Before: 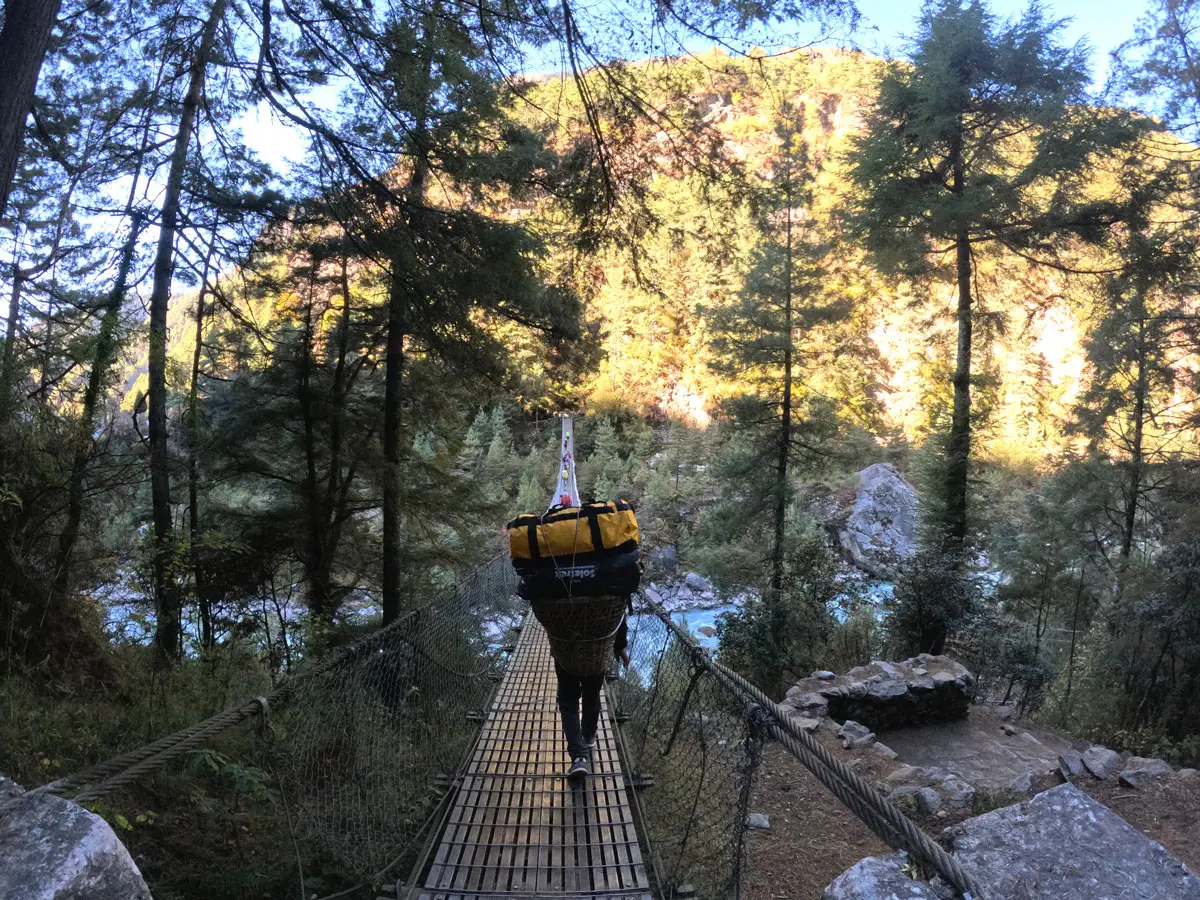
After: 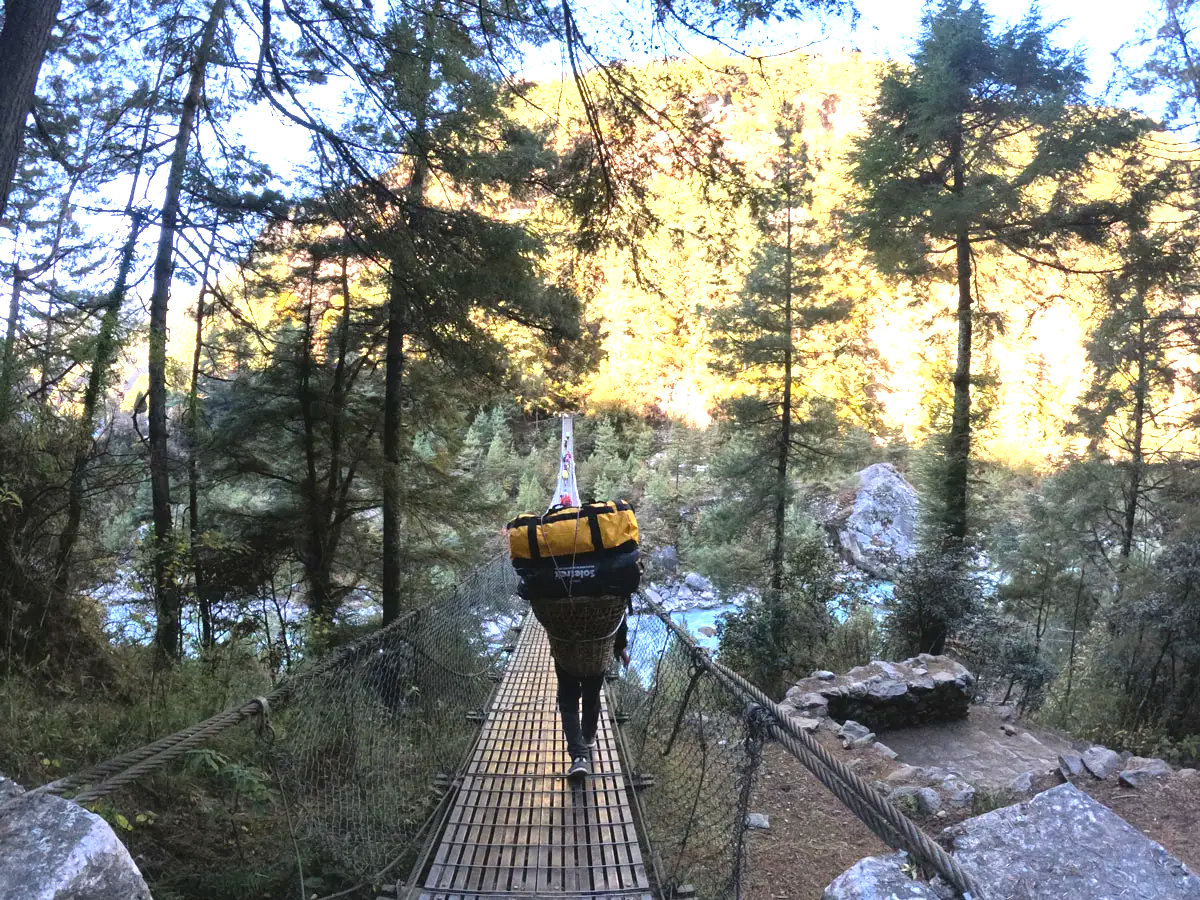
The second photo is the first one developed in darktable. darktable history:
contrast equalizer: octaves 7, y [[0.6 ×6], [0.55 ×6], [0 ×6], [0 ×6], [0 ×6]], mix -0.2
exposure: exposure 1 EV, compensate highlight preservation false
shadows and highlights: shadows 35, highlights -35, soften with gaussian
